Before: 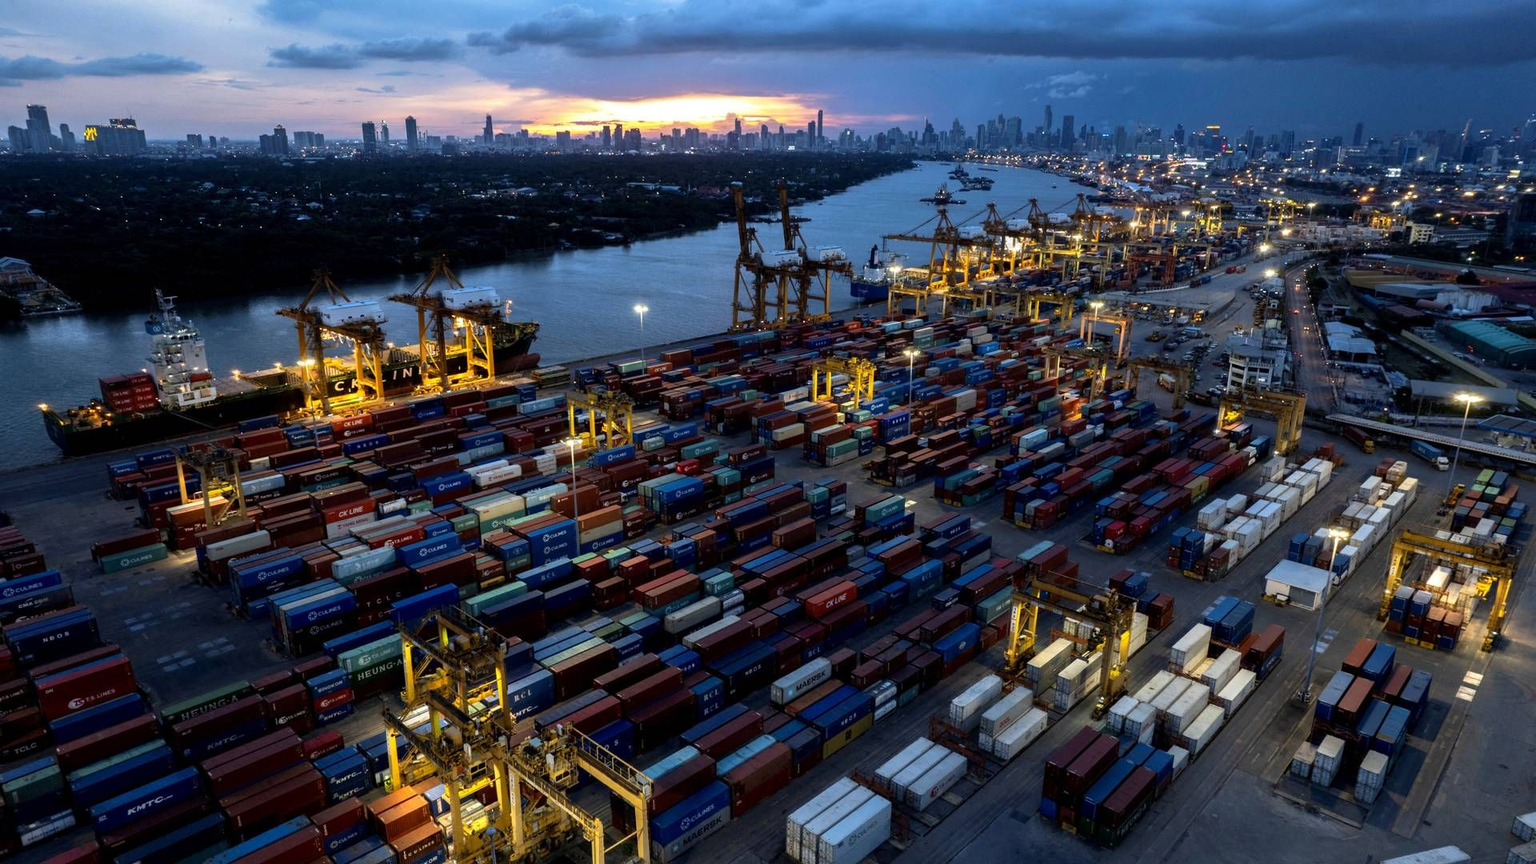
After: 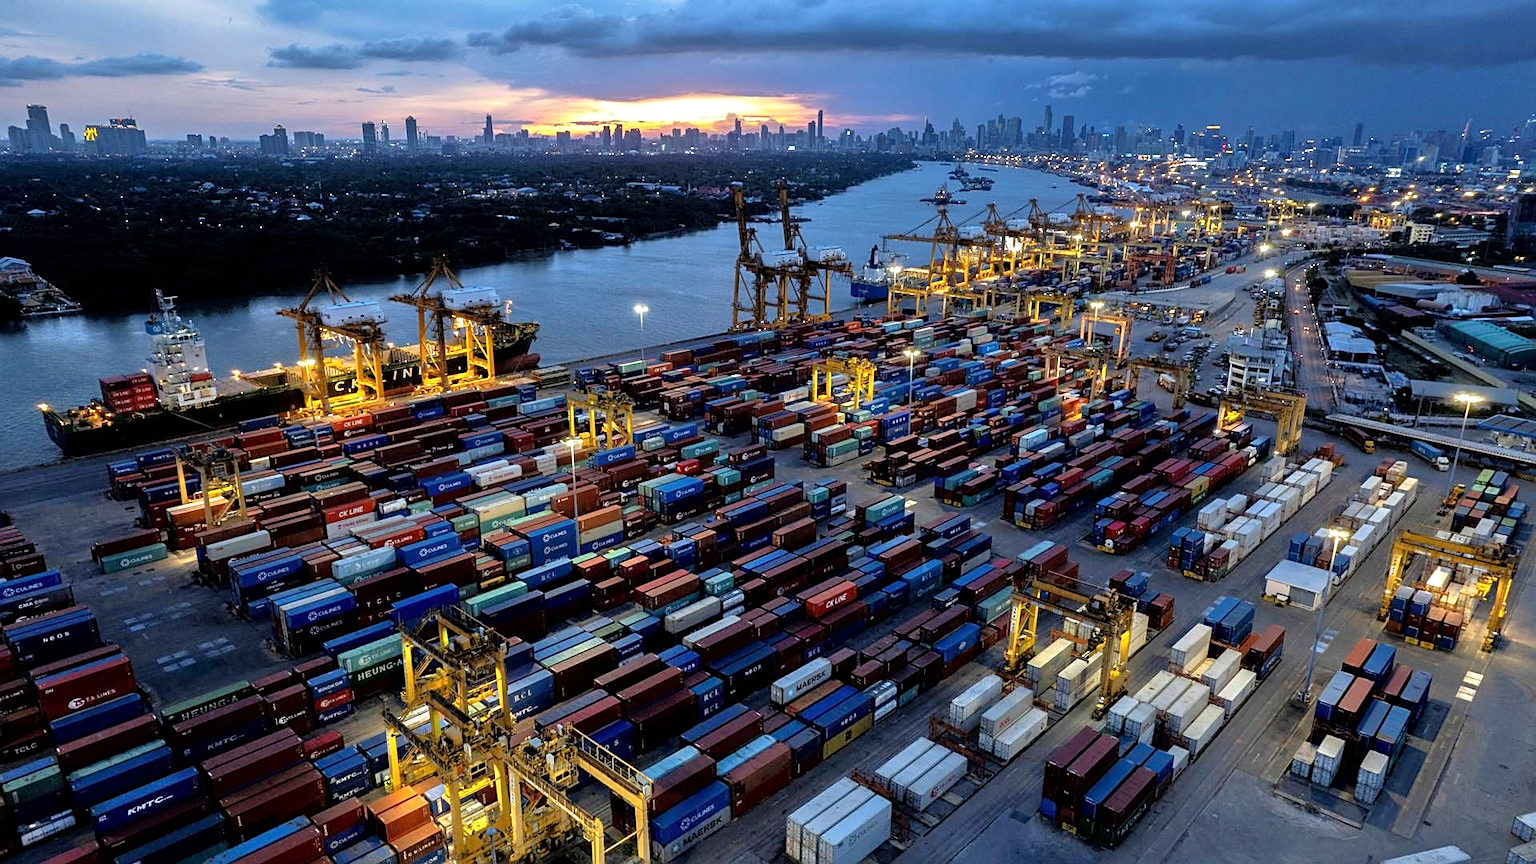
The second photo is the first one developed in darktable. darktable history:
tone equalizer: -7 EV 0.162 EV, -6 EV 0.627 EV, -5 EV 1.14 EV, -4 EV 1.36 EV, -3 EV 1.13 EV, -2 EV 0.6 EV, -1 EV 0.153 EV
sharpen: on, module defaults
